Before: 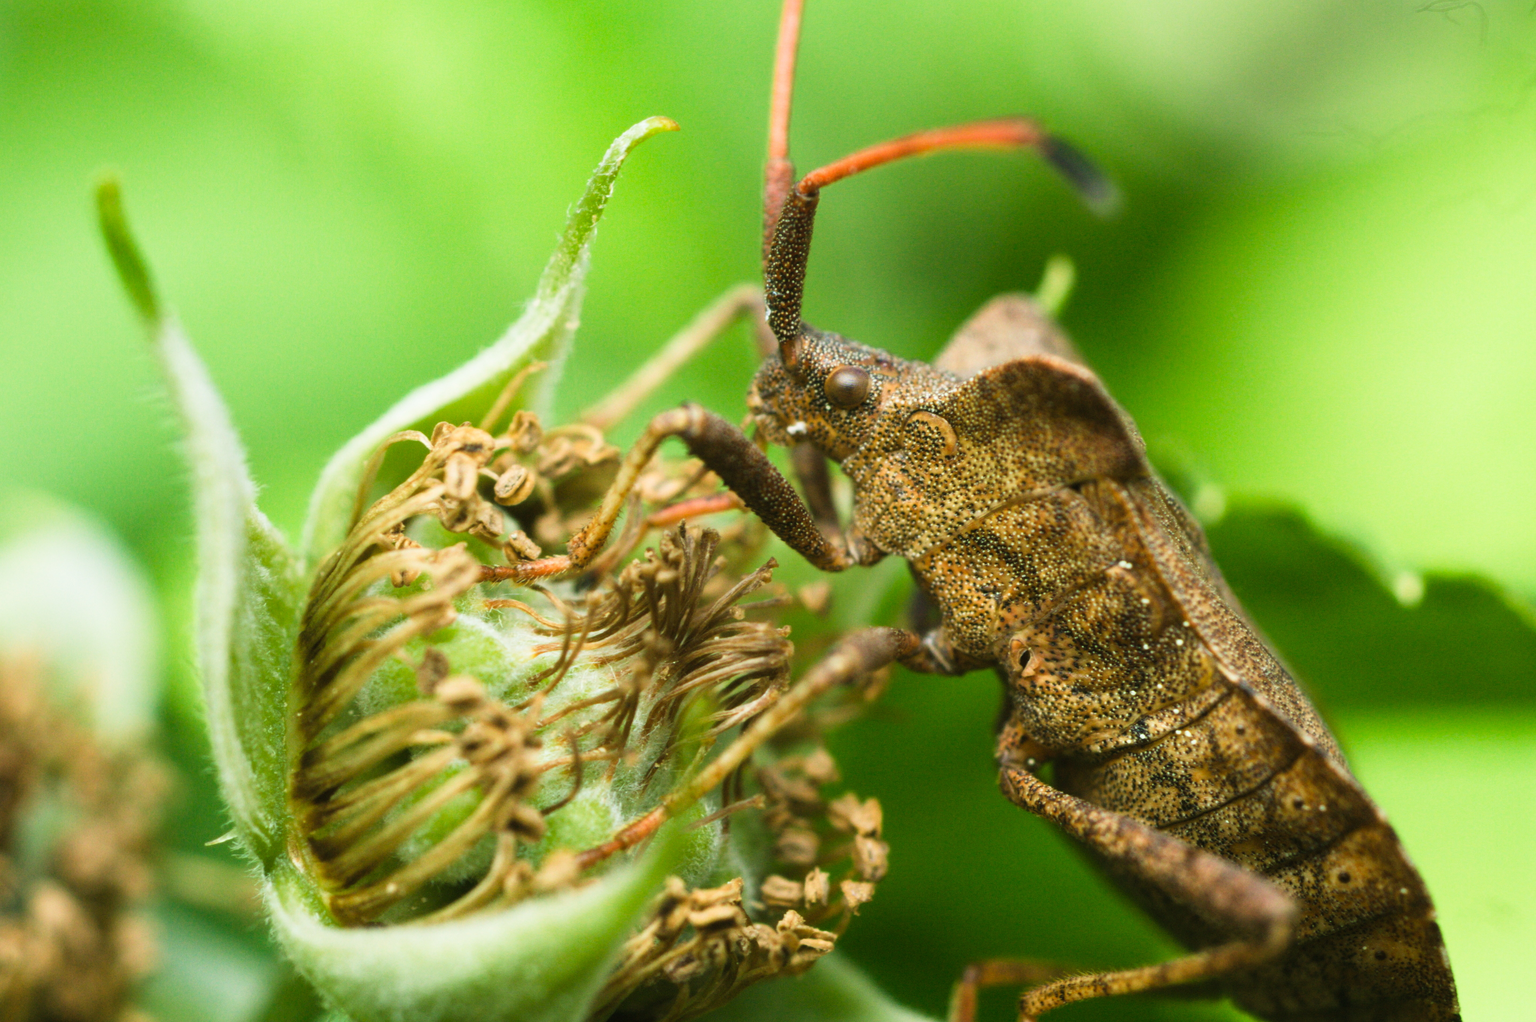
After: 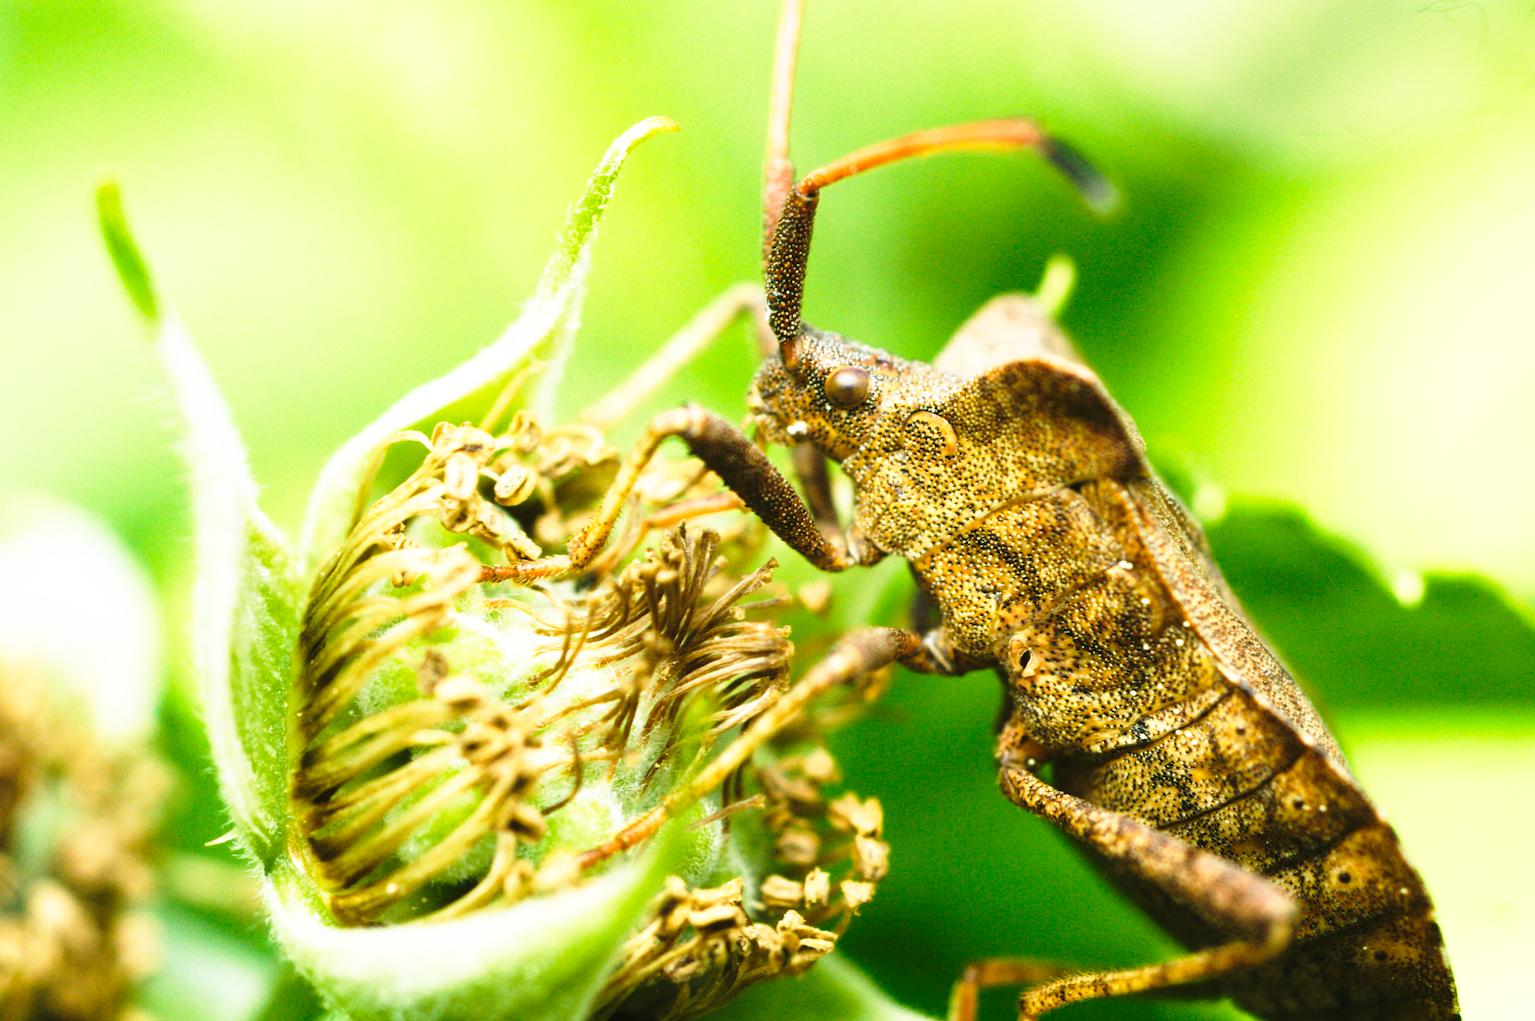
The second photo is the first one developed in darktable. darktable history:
base curve: curves: ch0 [(0, 0) (0.026, 0.03) (0.109, 0.232) (0.351, 0.748) (0.669, 0.968) (1, 1)], preserve colors none
